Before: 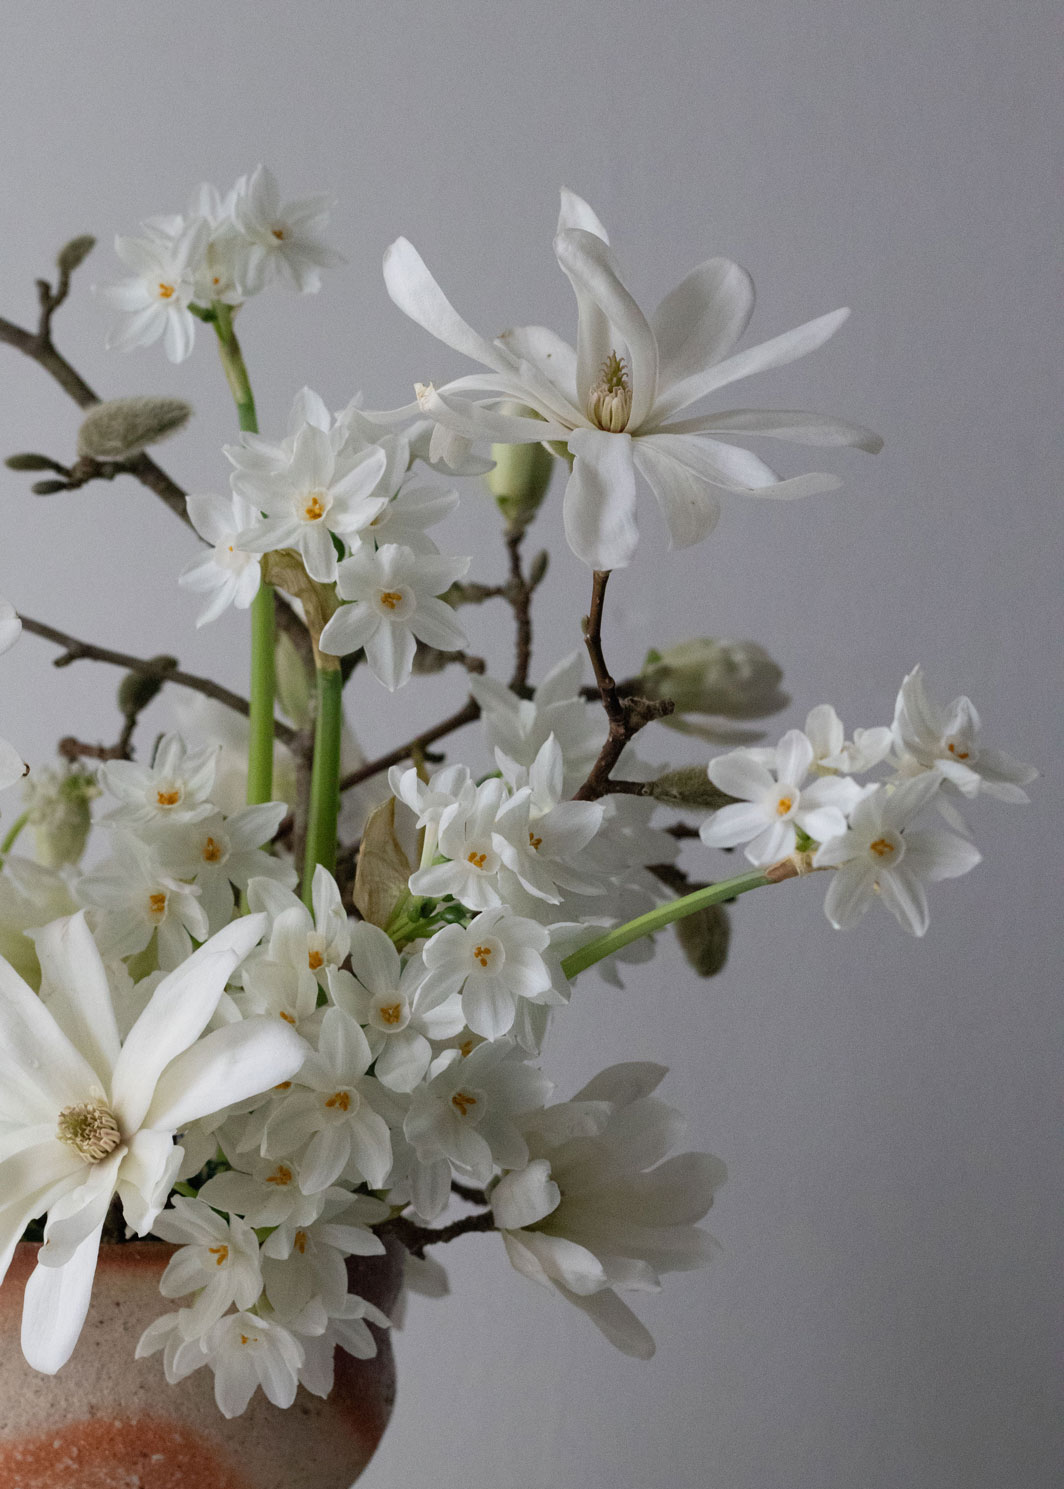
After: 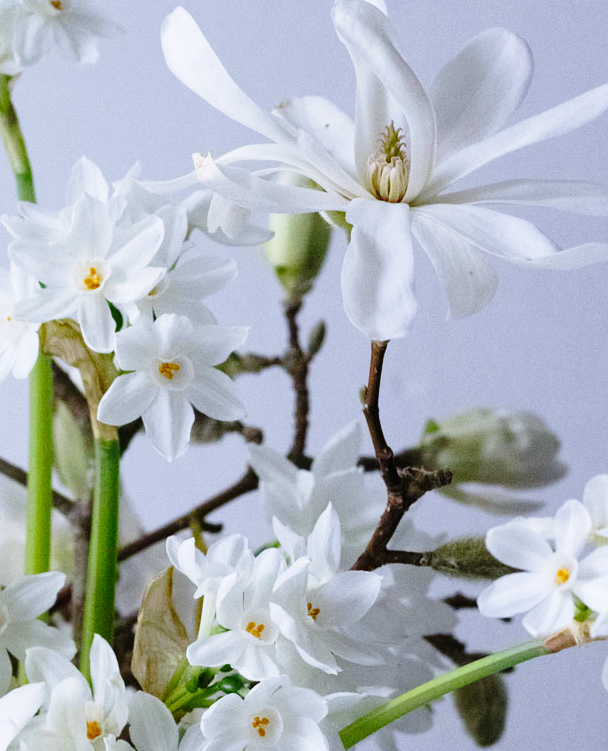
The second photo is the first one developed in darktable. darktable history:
white balance: red 0.948, green 1.02, blue 1.176
crop: left 20.932%, top 15.471%, right 21.848%, bottom 34.081%
base curve: curves: ch0 [(0, 0) (0.028, 0.03) (0.121, 0.232) (0.46, 0.748) (0.859, 0.968) (1, 1)], preserve colors none
color correction: highlights a* 0.816, highlights b* 2.78, saturation 1.1
